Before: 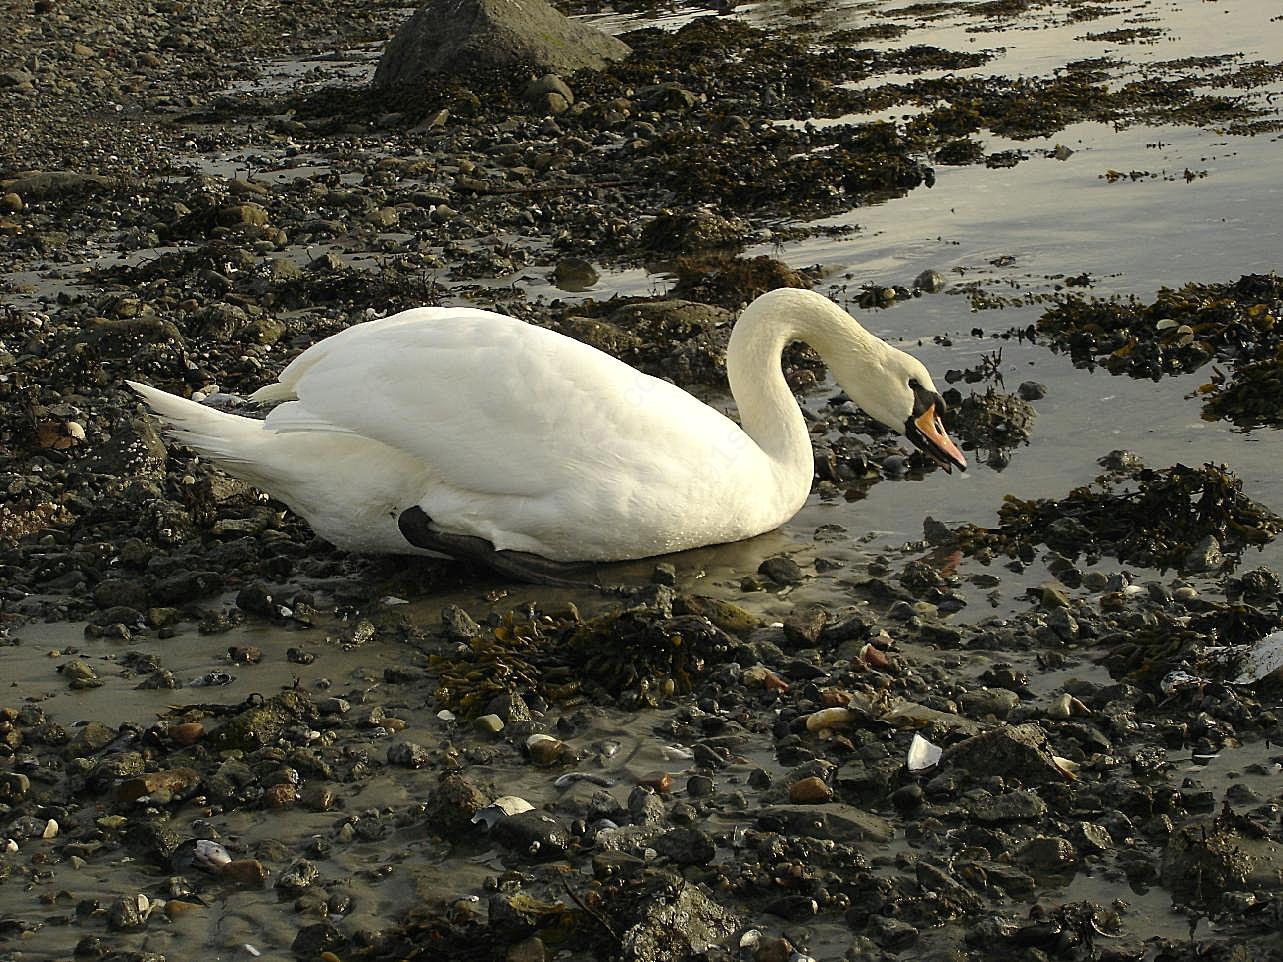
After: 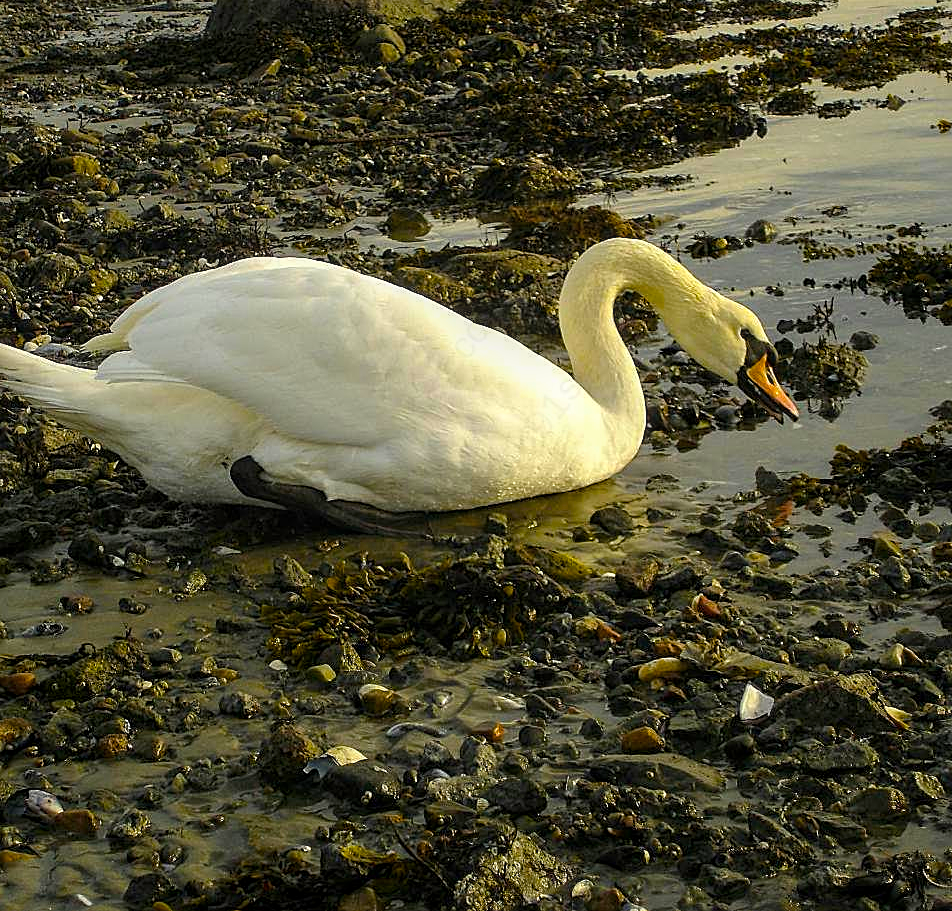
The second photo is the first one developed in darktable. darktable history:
local contrast: highlights 55%, shadows 52%, detail 130%, midtone range 0.452
color balance rgb: linear chroma grading › global chroma 25%, perceptual saturation grading › global saturation 50%
sharpen: amount 0.2
crop and rotate: left 13.15%, top 5.251%, right 12.609%
